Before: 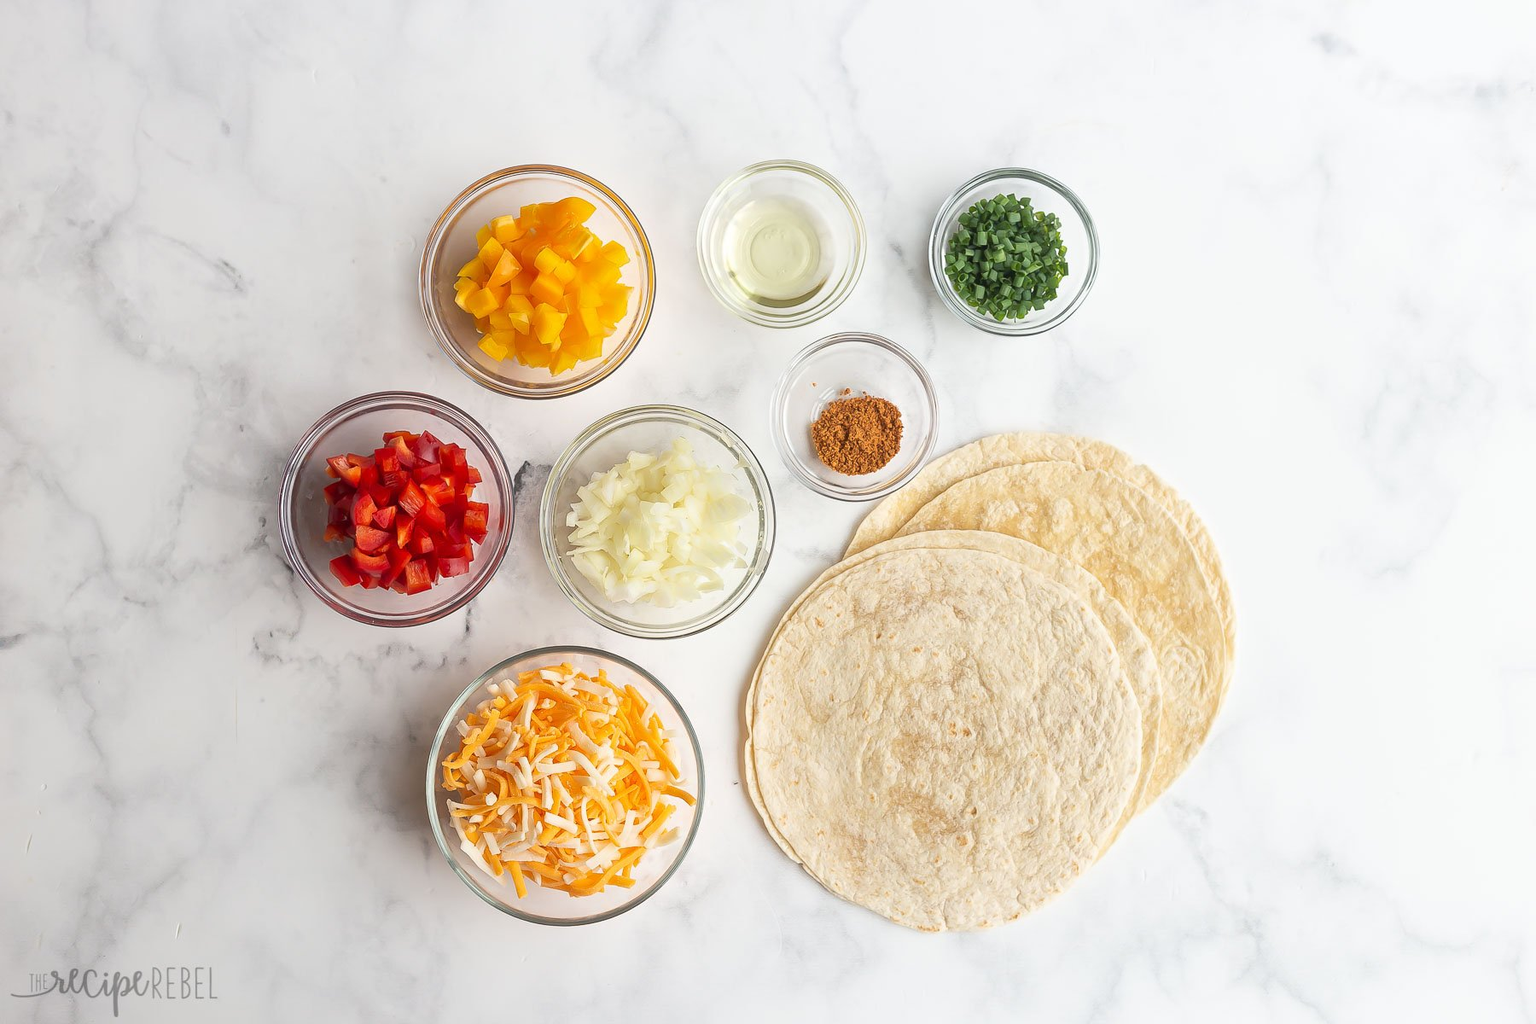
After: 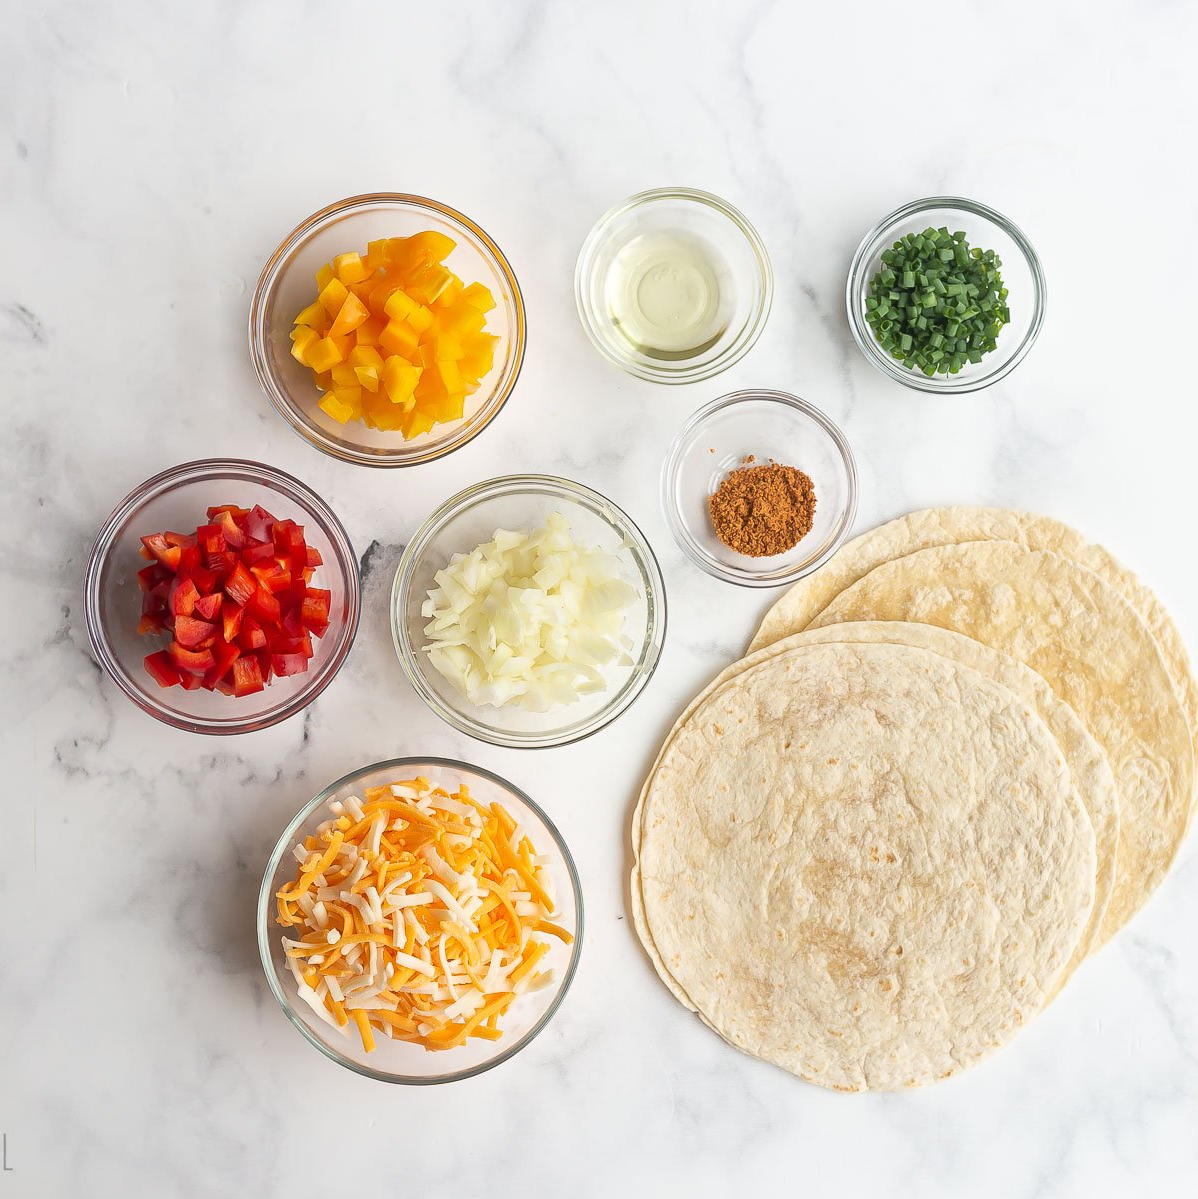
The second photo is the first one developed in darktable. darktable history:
crop and rotate: left 13.457%, right 19.952%
